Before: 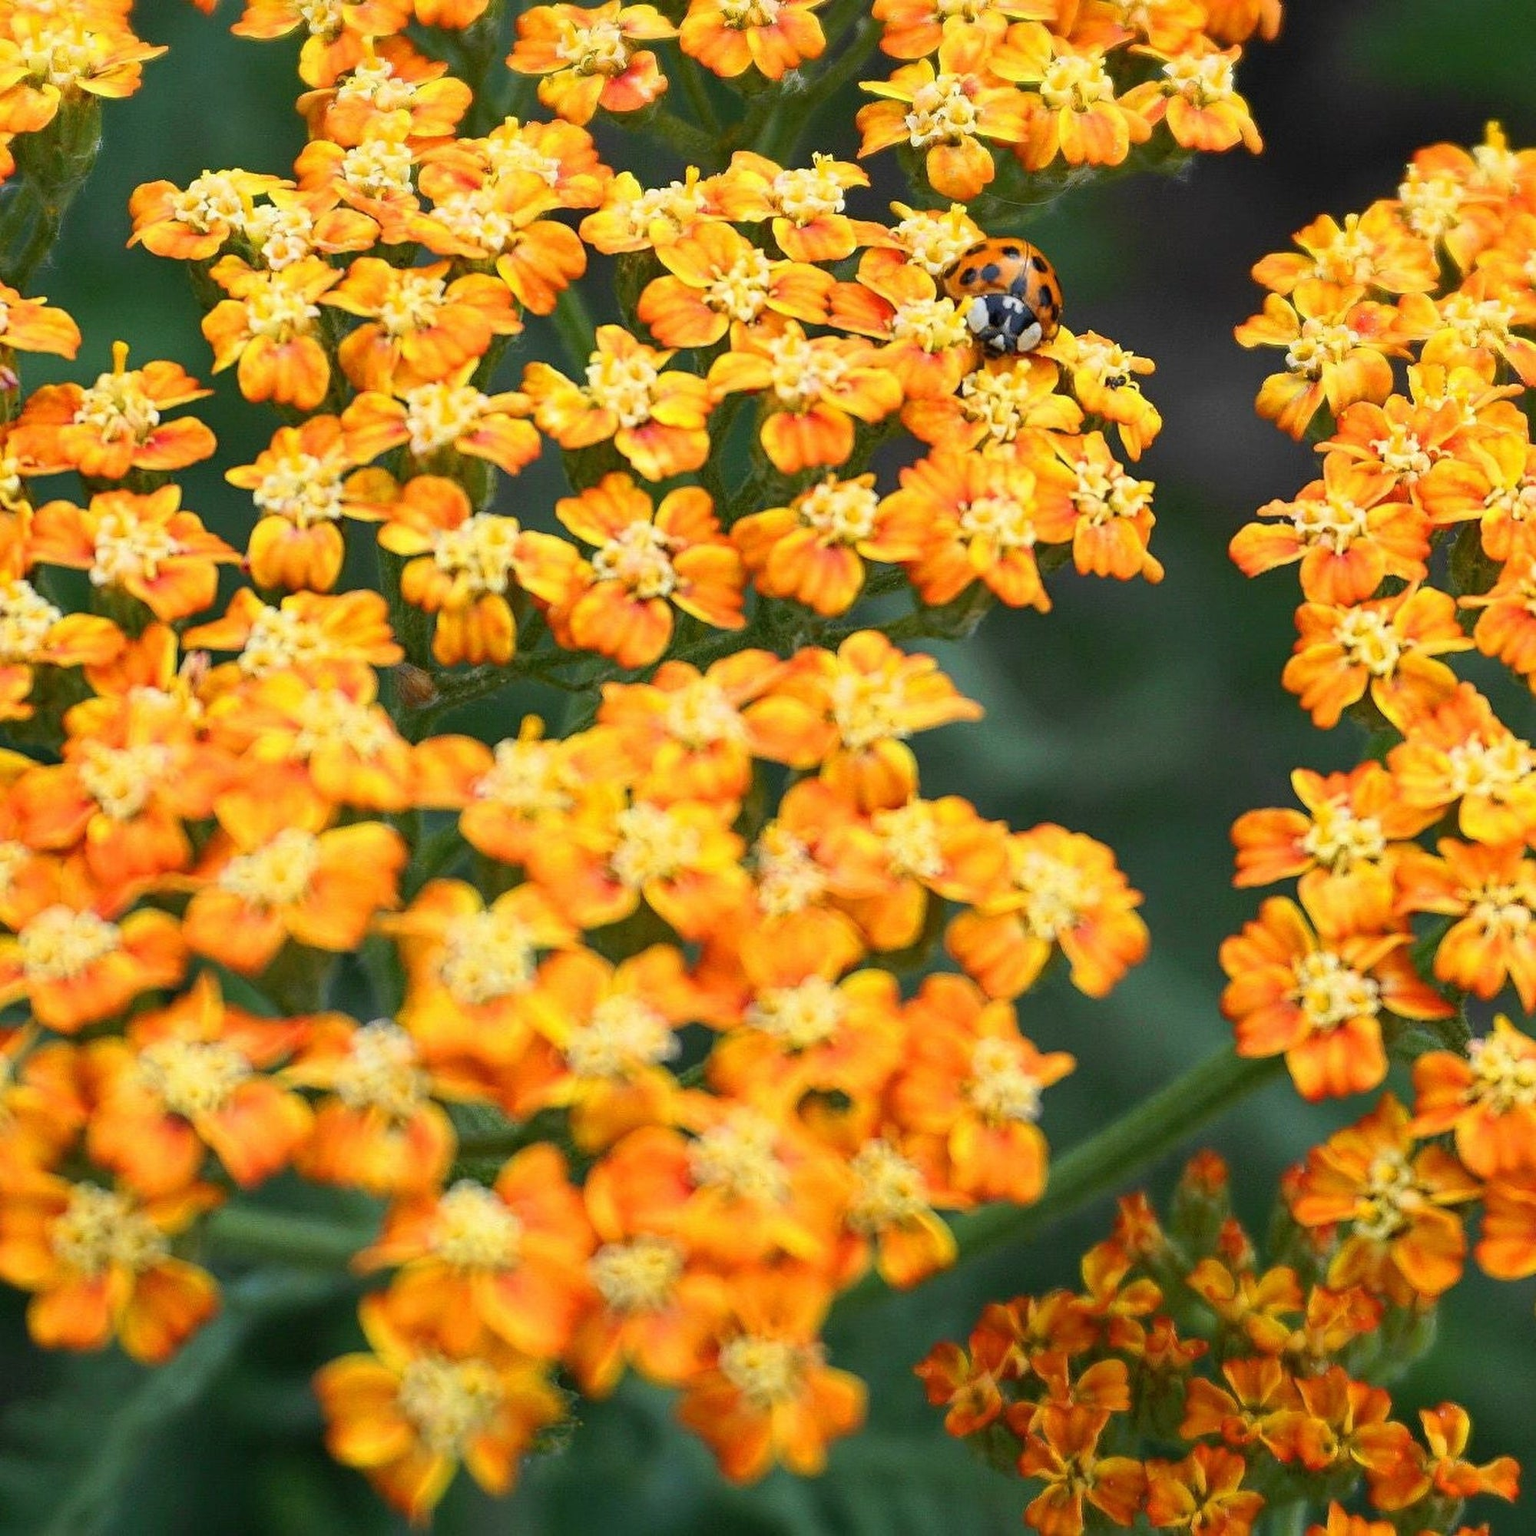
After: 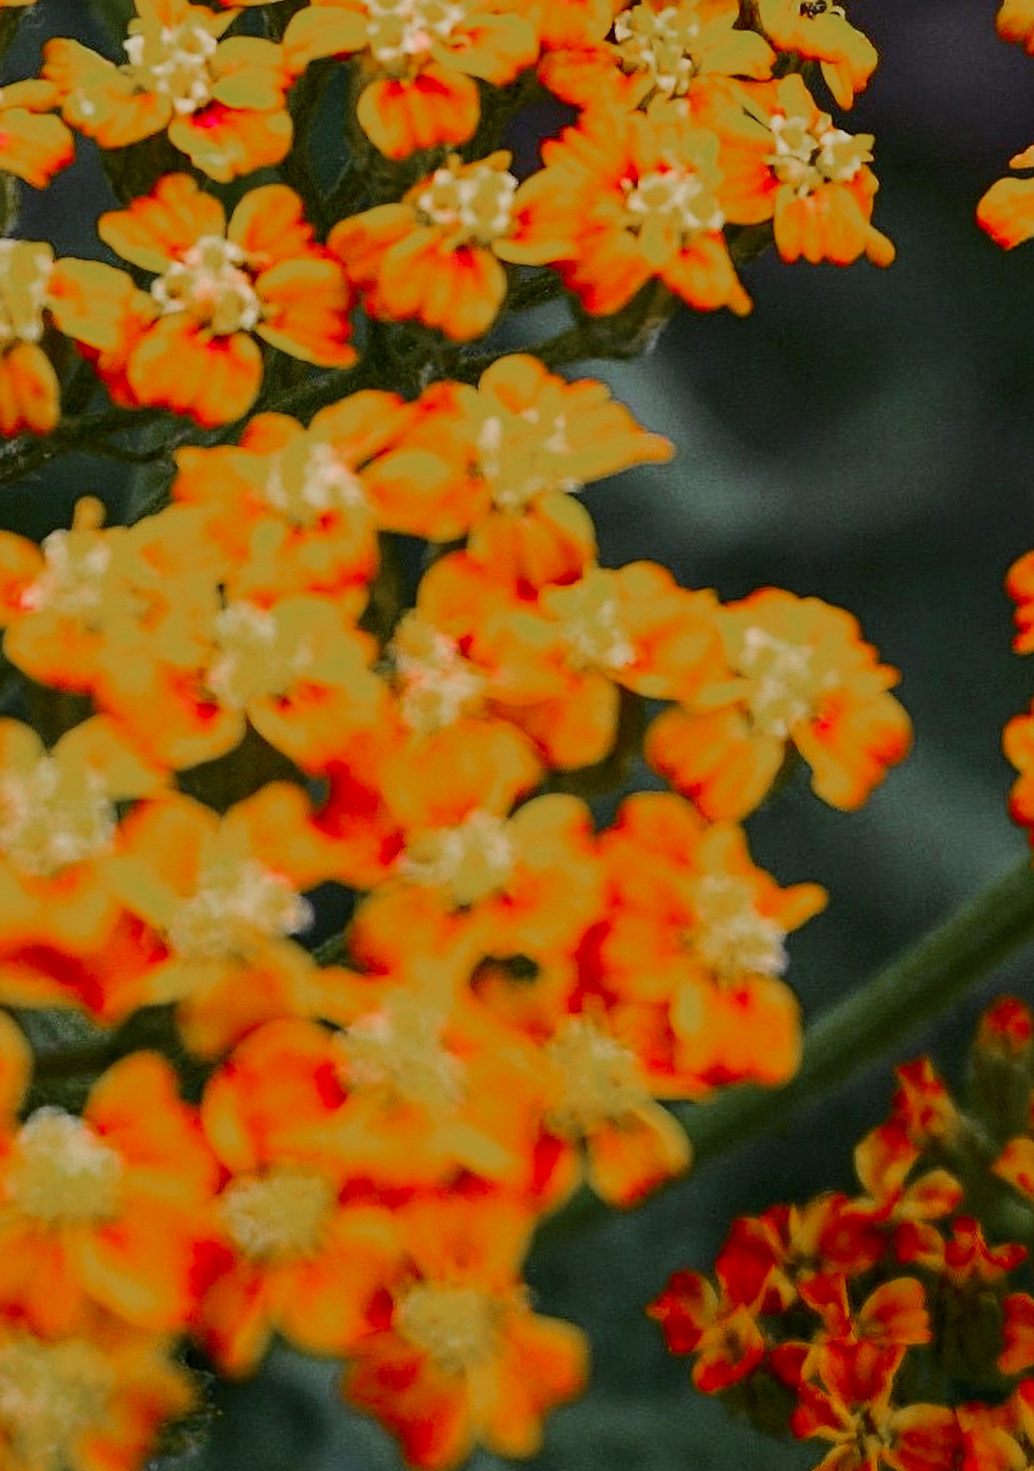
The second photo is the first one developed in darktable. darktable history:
rotate and perspective: rotation -4.25°, automatic cropping off
white balance: red 1.05, blue 1.072
crop: left 31.379%, top 24.658%, right 20.326%, bottom 6.628%
filmic rgb: black relative exposure -6.98 EV, white relative exposure 5.63 EV, hardness 2.86
contrast brightness saturation: contrast 0.22
color balance rgb: perceptual saturation grading › global saturation 25%, global vibrance 20%
color zones: curves: ch0 [(0, 0.48) (0.209, 0.398) (0.305, 0.332) (0.429, 0.493) (0.571, 0.5) (0.714, 0.5) (0.857, 0.5) (1, 0.48)]; ch1 [(0, 0.736) (0.143, 0.625) (0.225, 0.371) (0.429, 0.256) (0.571, 0.241) (0.714, 0.213) (0.857, 0.48) (1, 0.736)]; ch2 [(0, 0.448) (0.143, 0.498) (0.286, 0.5) (0.429, 0.5) (0.571, 0.5) (0.714, 0.5) (0.857, 0.5) (1, 0.448)]
